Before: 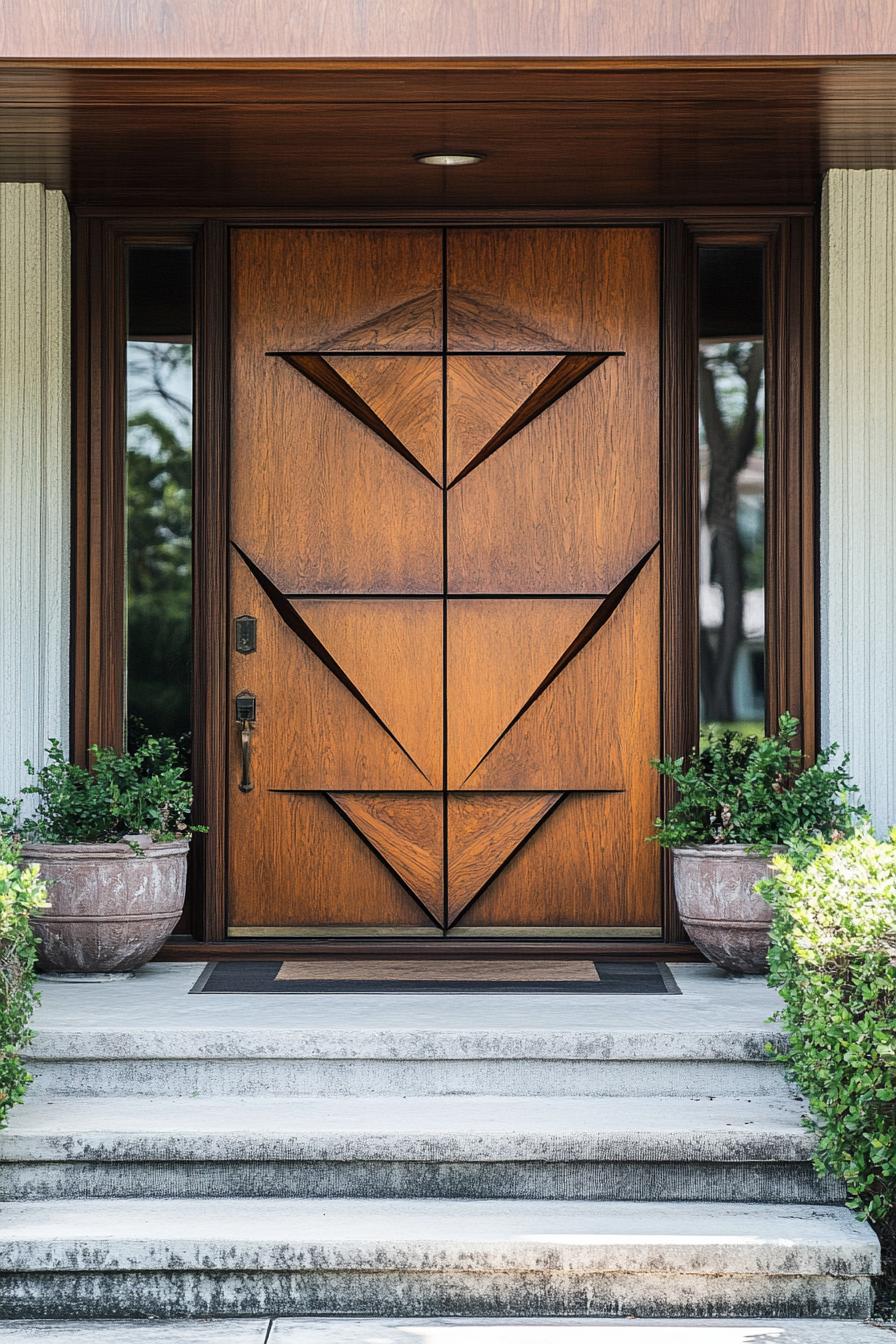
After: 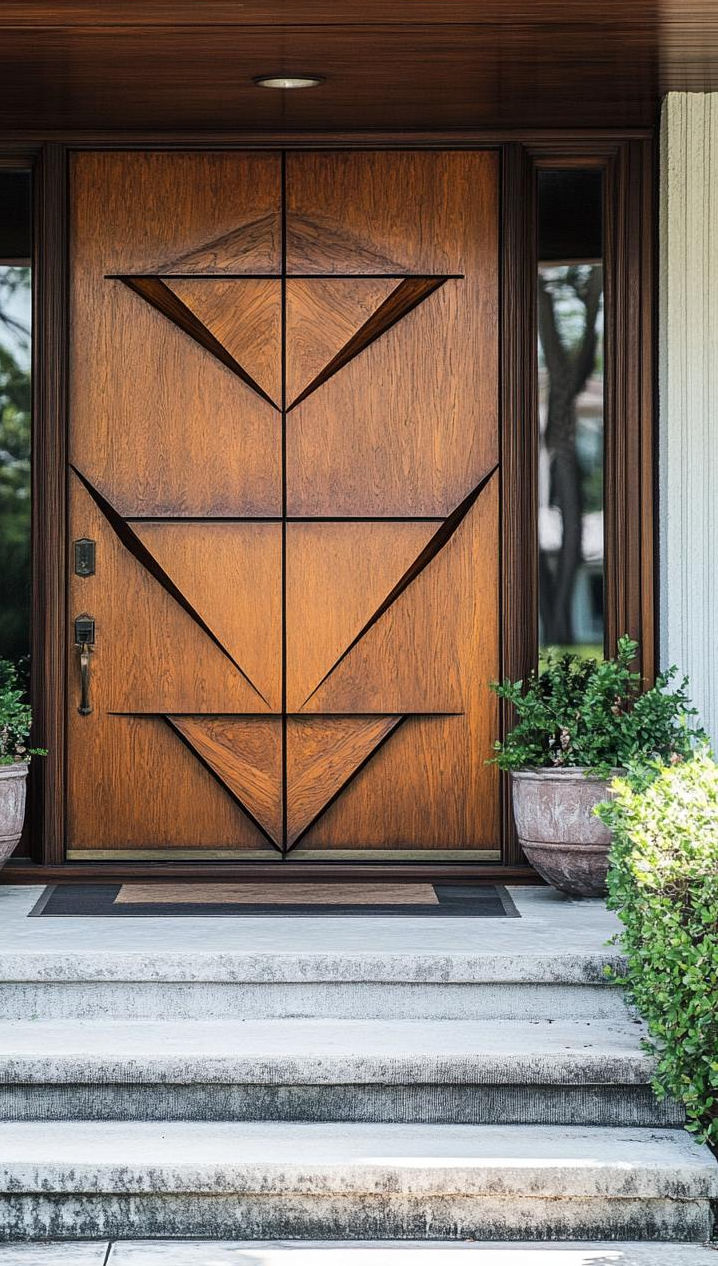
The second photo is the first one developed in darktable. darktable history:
crop and rotate: left 18.026%, top 5.796%, right 1.836%
local contrast: mode bilateral grid, contrast 19, coarseness 50, detail 103%, midtone range 0.2
